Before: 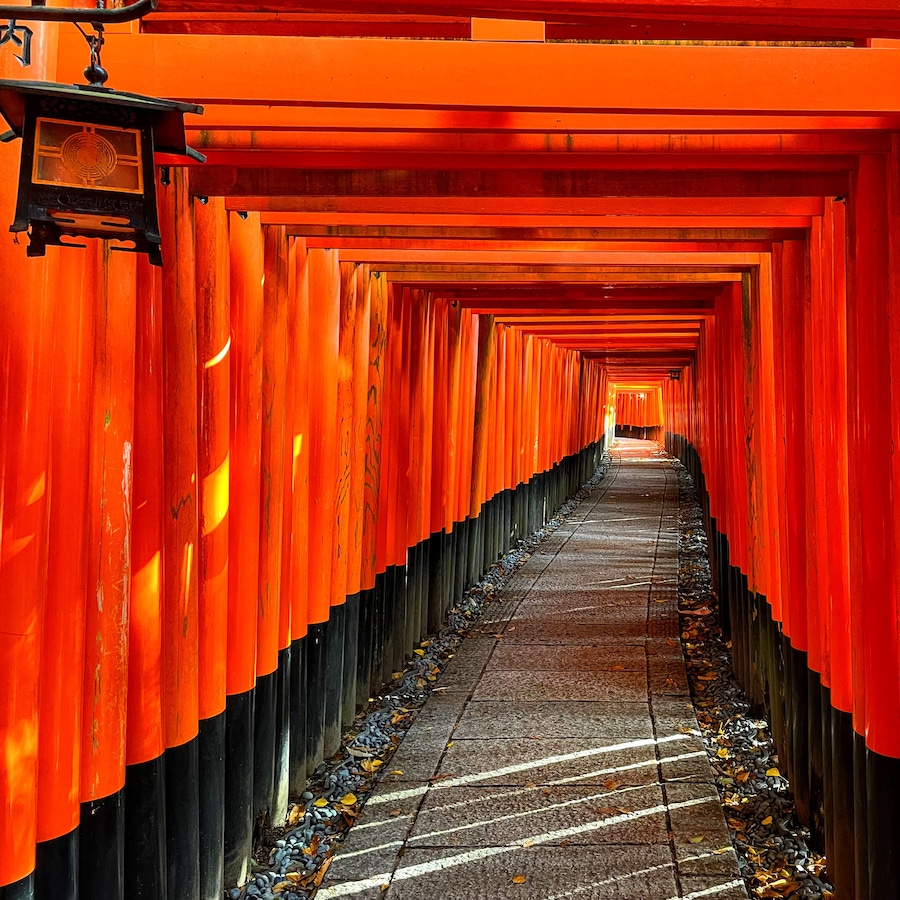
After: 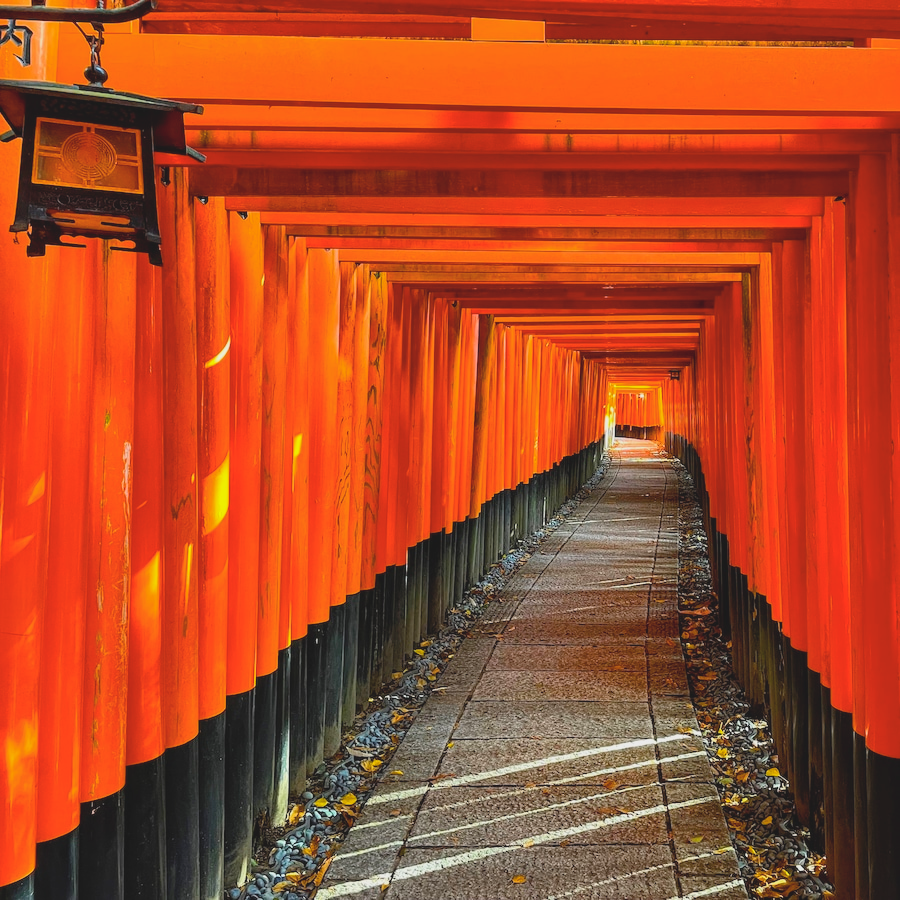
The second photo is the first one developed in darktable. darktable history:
color balance rgb: linear chroma grading › global chroma 33.4%
contrast brightness saturation: contrast -0.15, brightness 0.05, saturation -0.12
